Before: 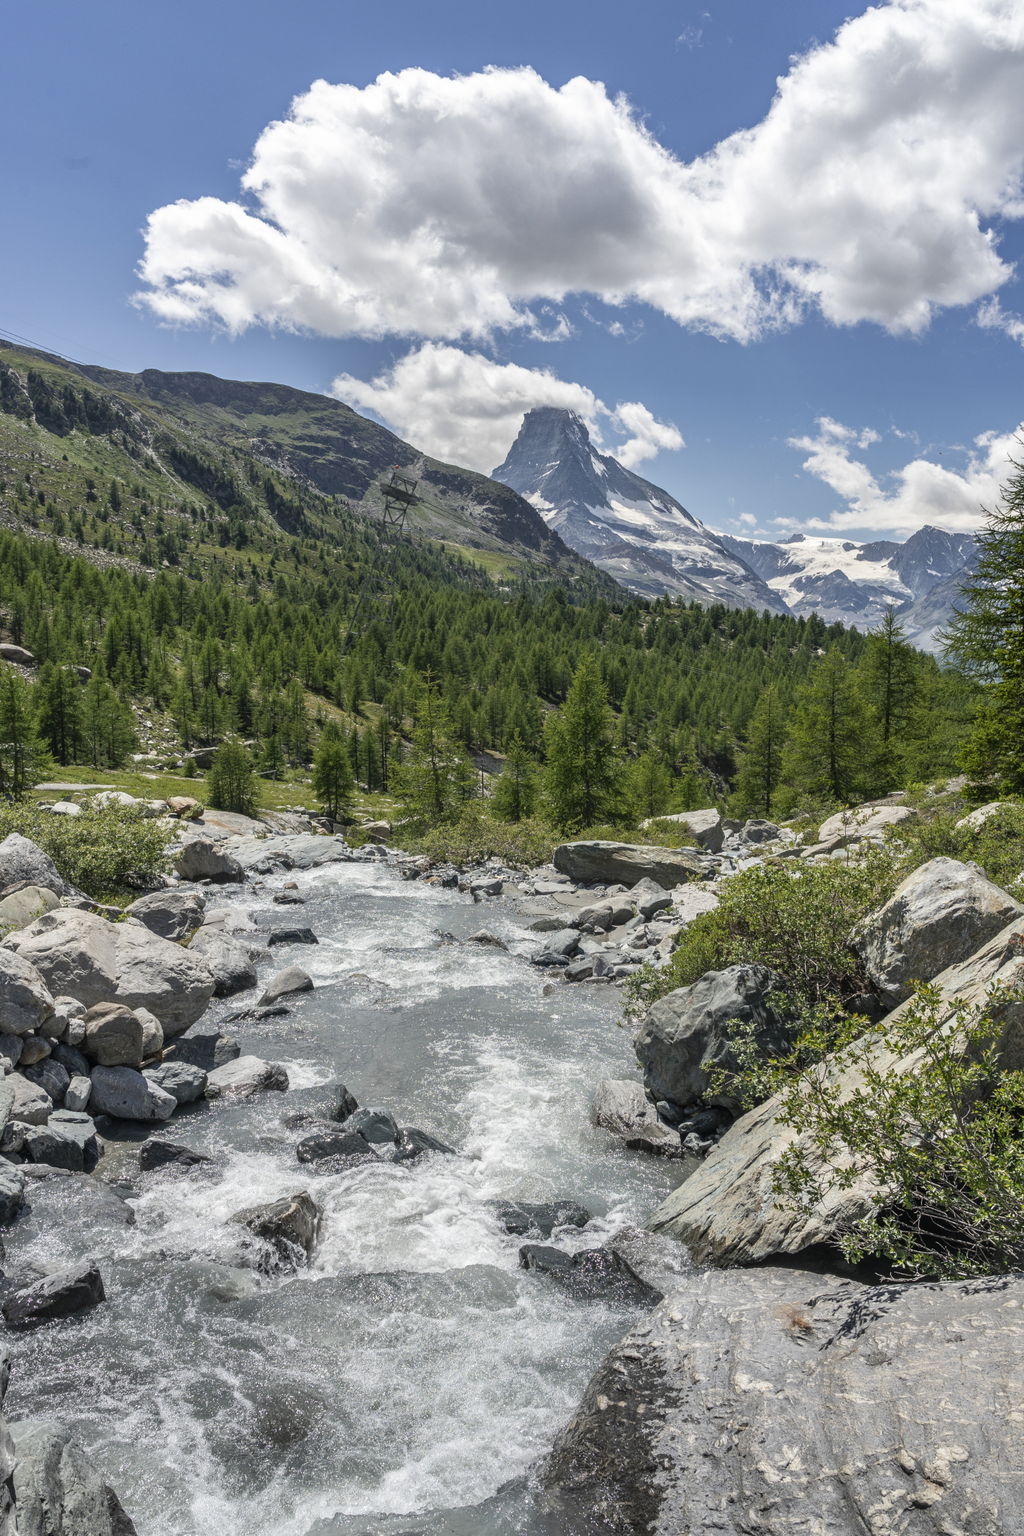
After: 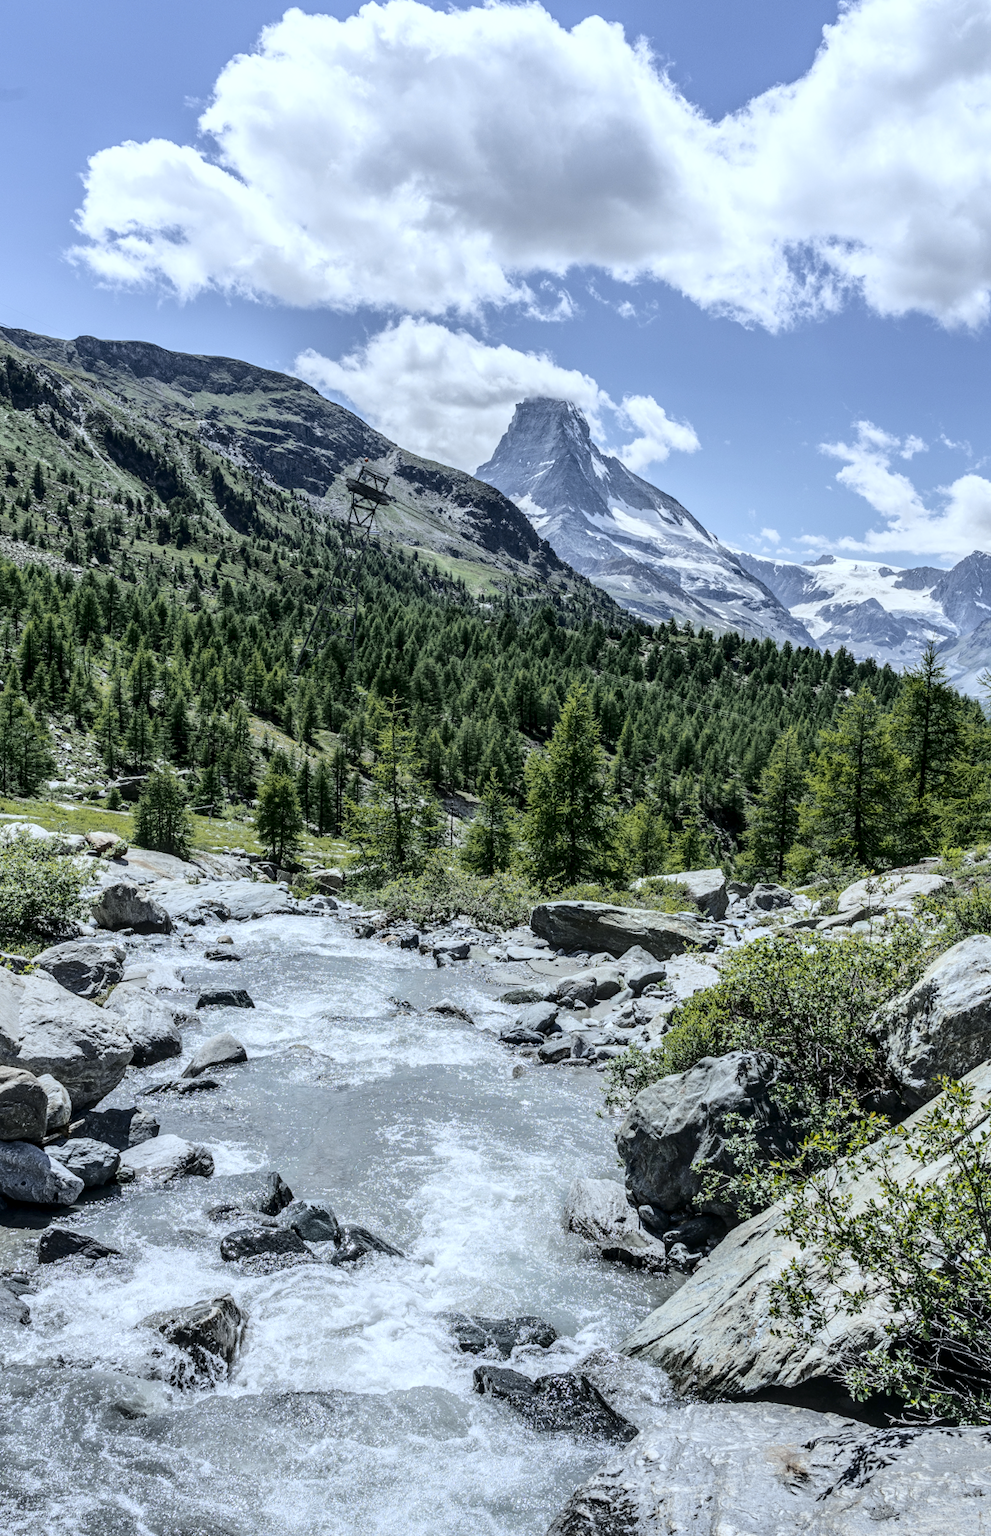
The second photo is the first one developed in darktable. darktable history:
rotate and perspective: rotation 2.17°, automatic cropping off
white balance: red 0.924, blue 1.095
local contrast: detail 130%
crop: left 11.225%, top 5.381%, right 9.565%, bottom 10.314%
tone curve: curves: ch0 [(0, 0) (0.094, 0.039) (0.243, 0.155) (0.411, 0.482) (0.479, 0.583) (0.654, 0.742) (0.793, 0.851) (0.994, 0.974)]; ch1 [(0, 0) (0.161, 0.092) (0.35, 0.33) (0.392, 0.392) (0.456, 0.456) (0.505, 0.502) (0.537, 0.518) (0.553, 0.53) (0.573, 0.569) (0.718, 0.718) (1, 1)]; ch2 [(0, 0) (0.346, 0.362) (0.411, 0.412) (0.502, 0.502) (0.531, 0.521) (0.576, 0.553) (0.615, 0.621) (1, 1)], color space Lab, independent channels, preserve colors none
